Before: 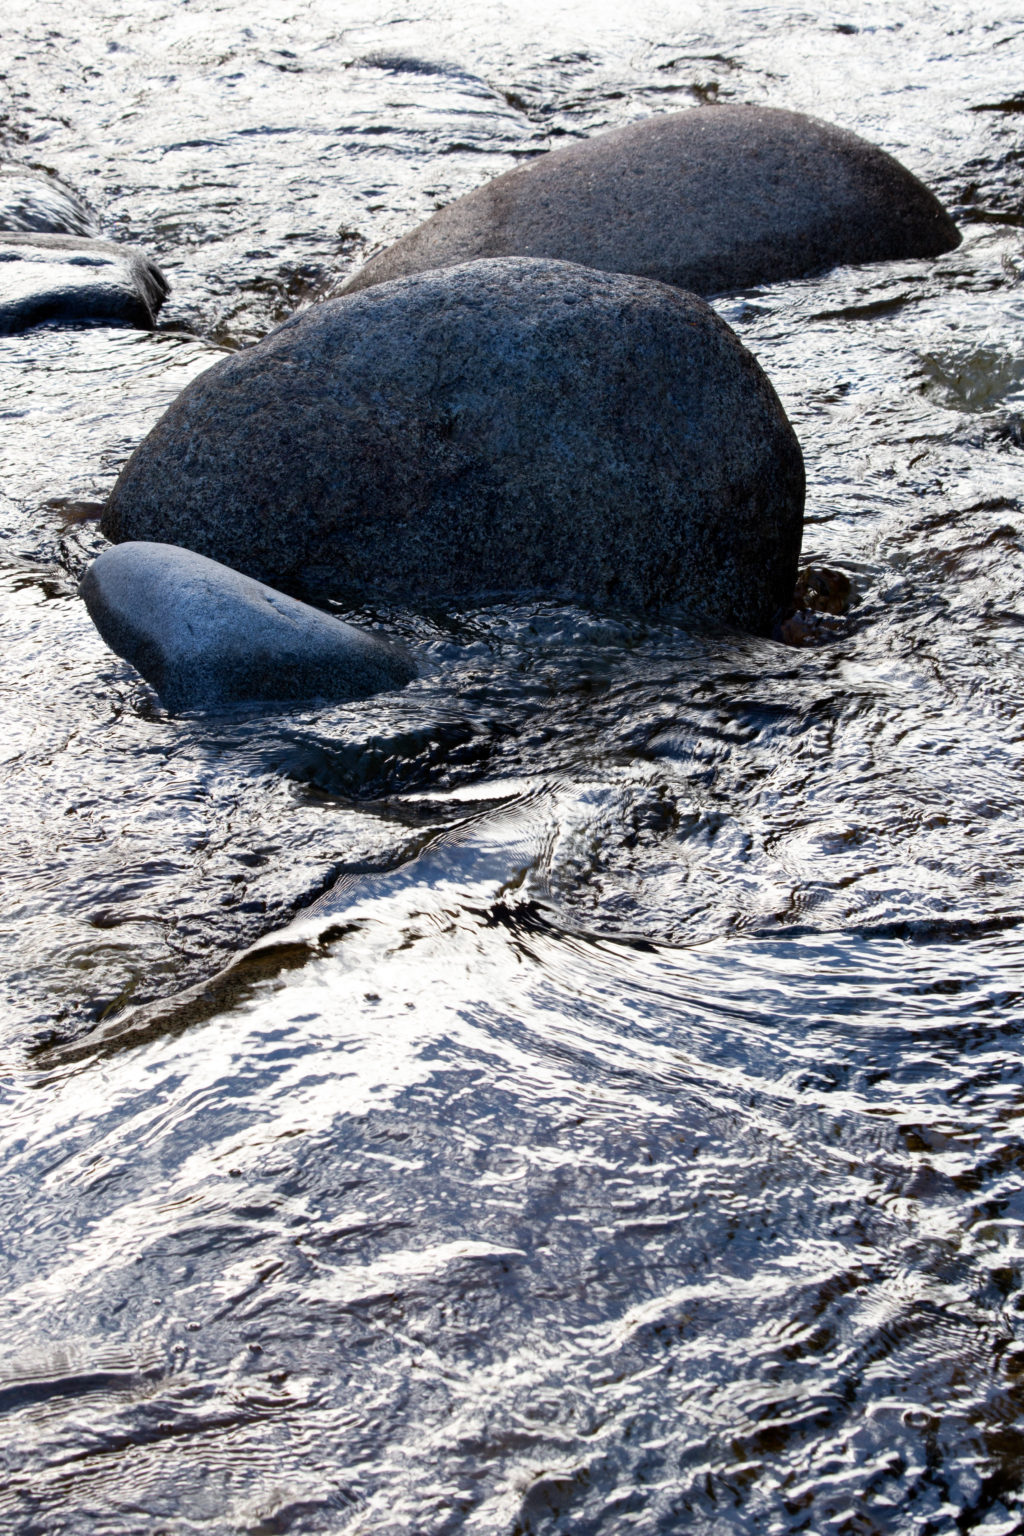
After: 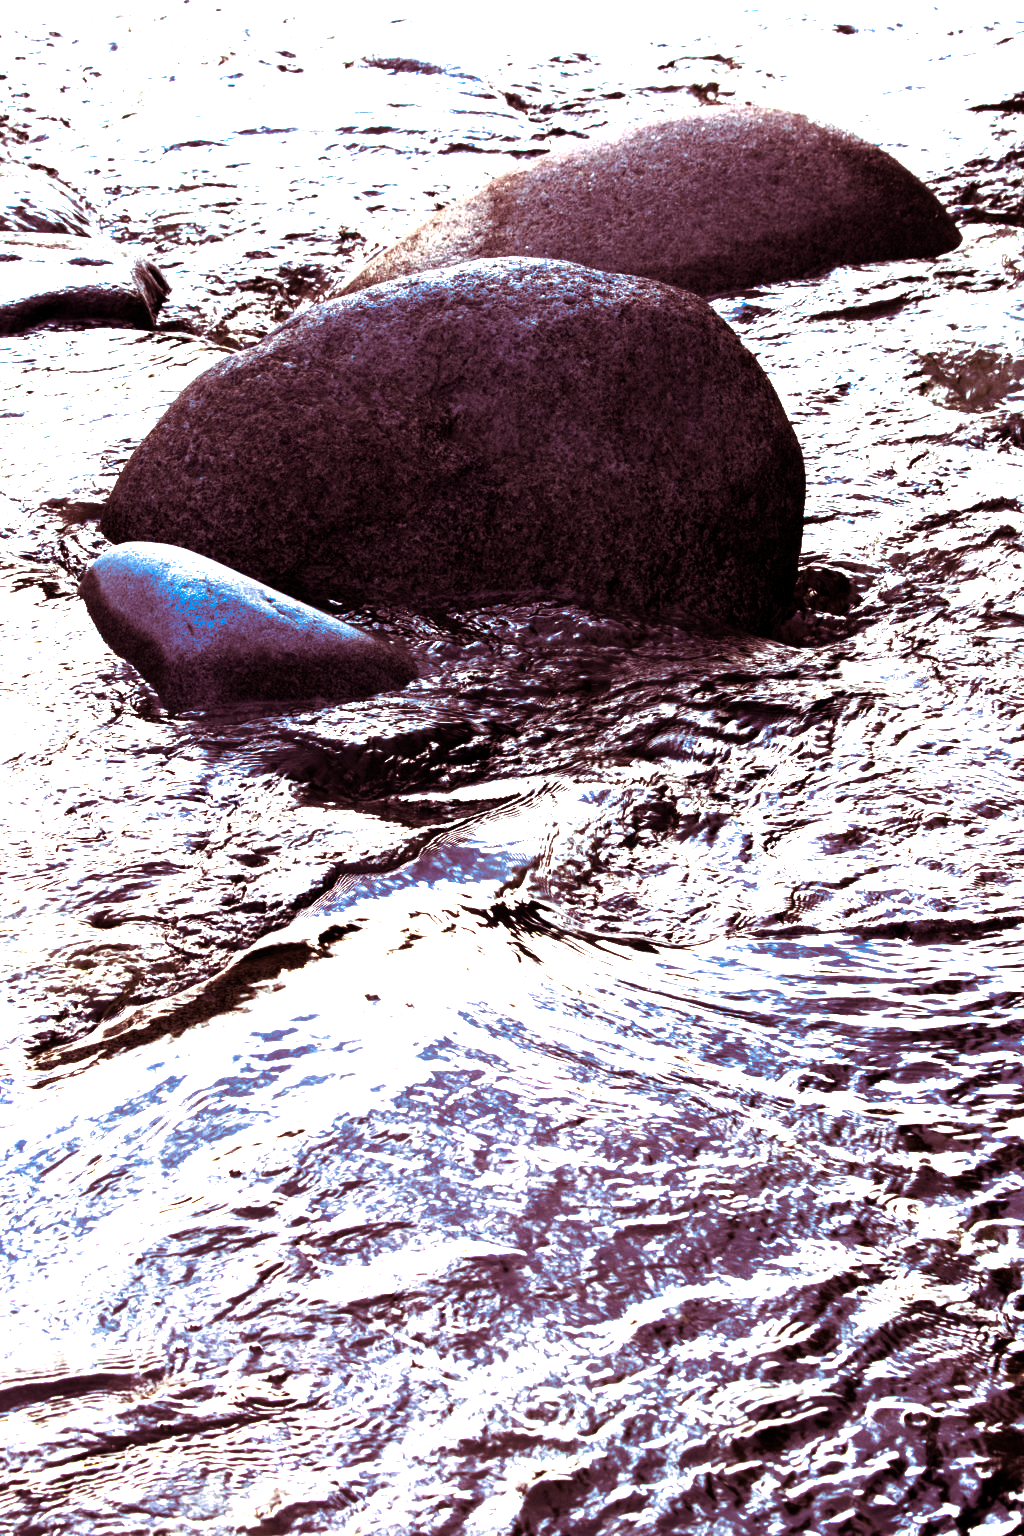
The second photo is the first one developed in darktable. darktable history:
color balance rgb: linear chroma grading › shadows -30%, linear chroma grading › global chroma 35%, perceptual saturation grading › global saturation 75%, perceptual saturation grading › shadows -30%, perceptual brilliance grading › highlights 75%, perceptual brilliance grading › shadows -30%, global vibrance 35%
split-toning: highlights › hue 187.2°, highlights › saturation 0.83, balance -68.05, compress 56.43%
